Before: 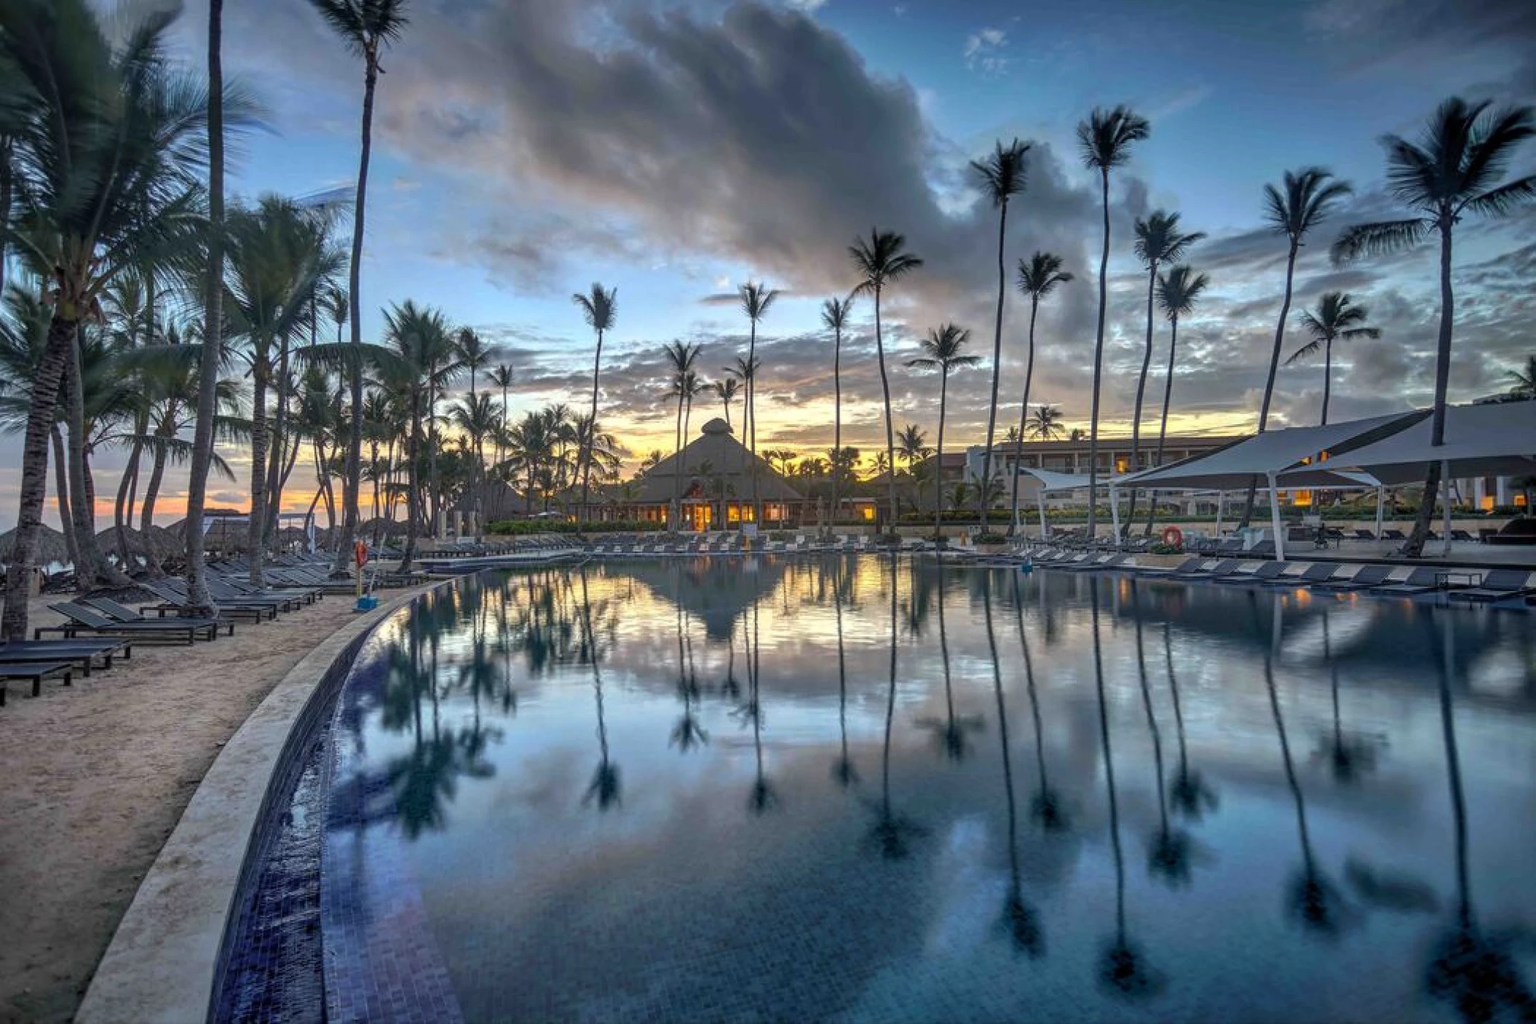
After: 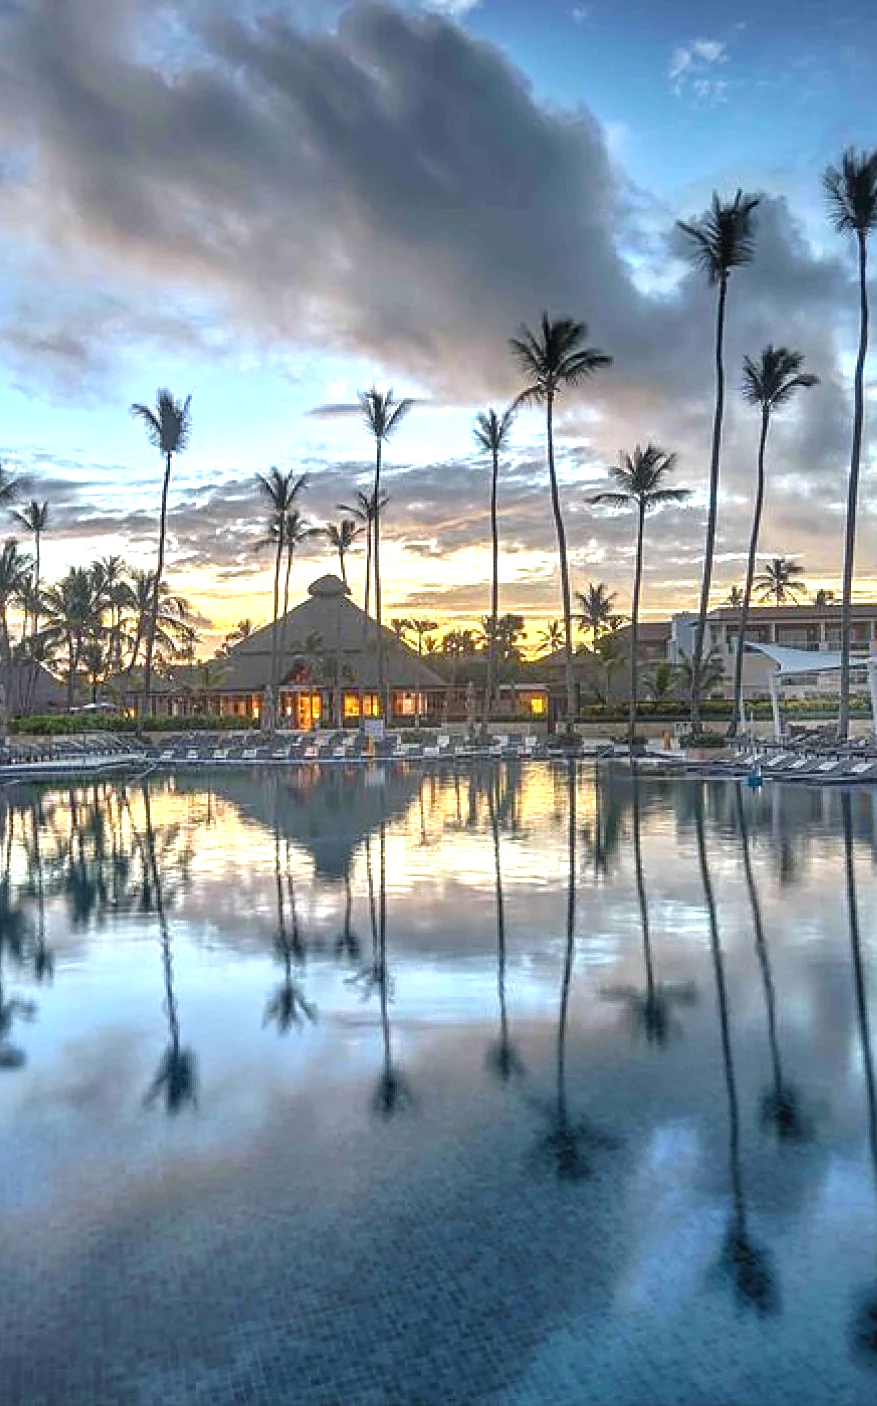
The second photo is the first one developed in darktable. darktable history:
crop: left 31.133%, right 27.277%
sharpen: on, module defaults
exposure: black level correction -0.002, exposure 0.709 EV, compensate highlight preservation false
